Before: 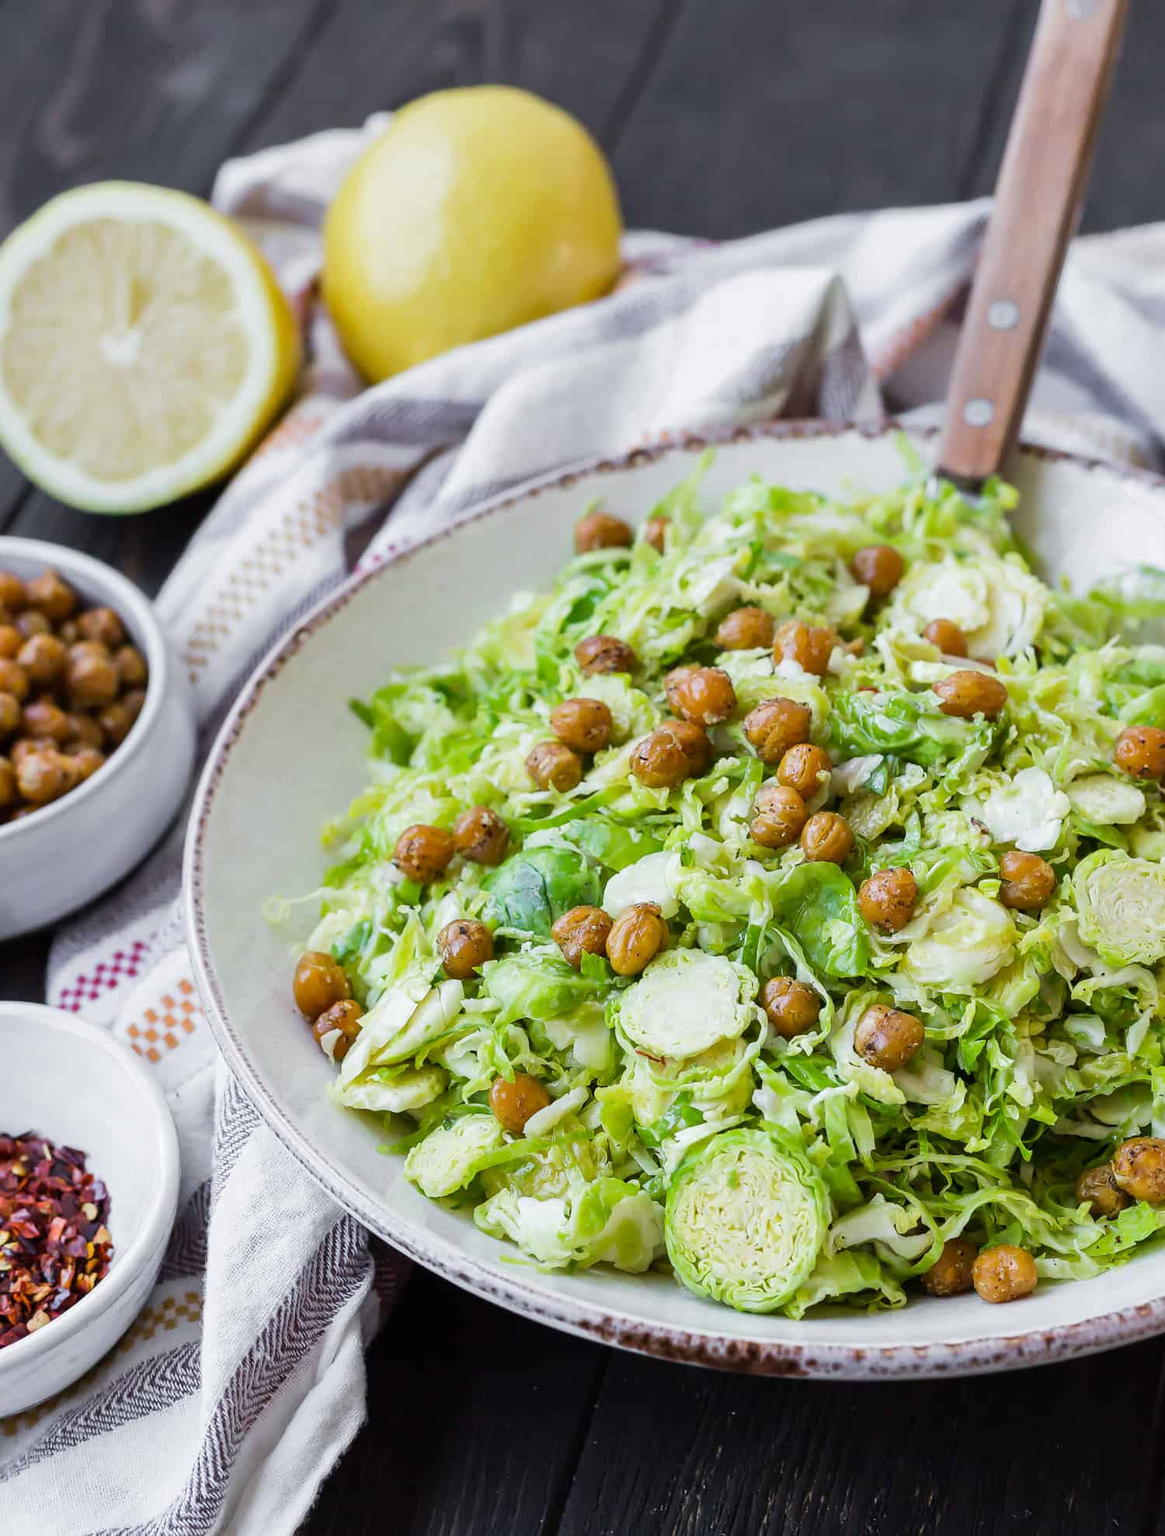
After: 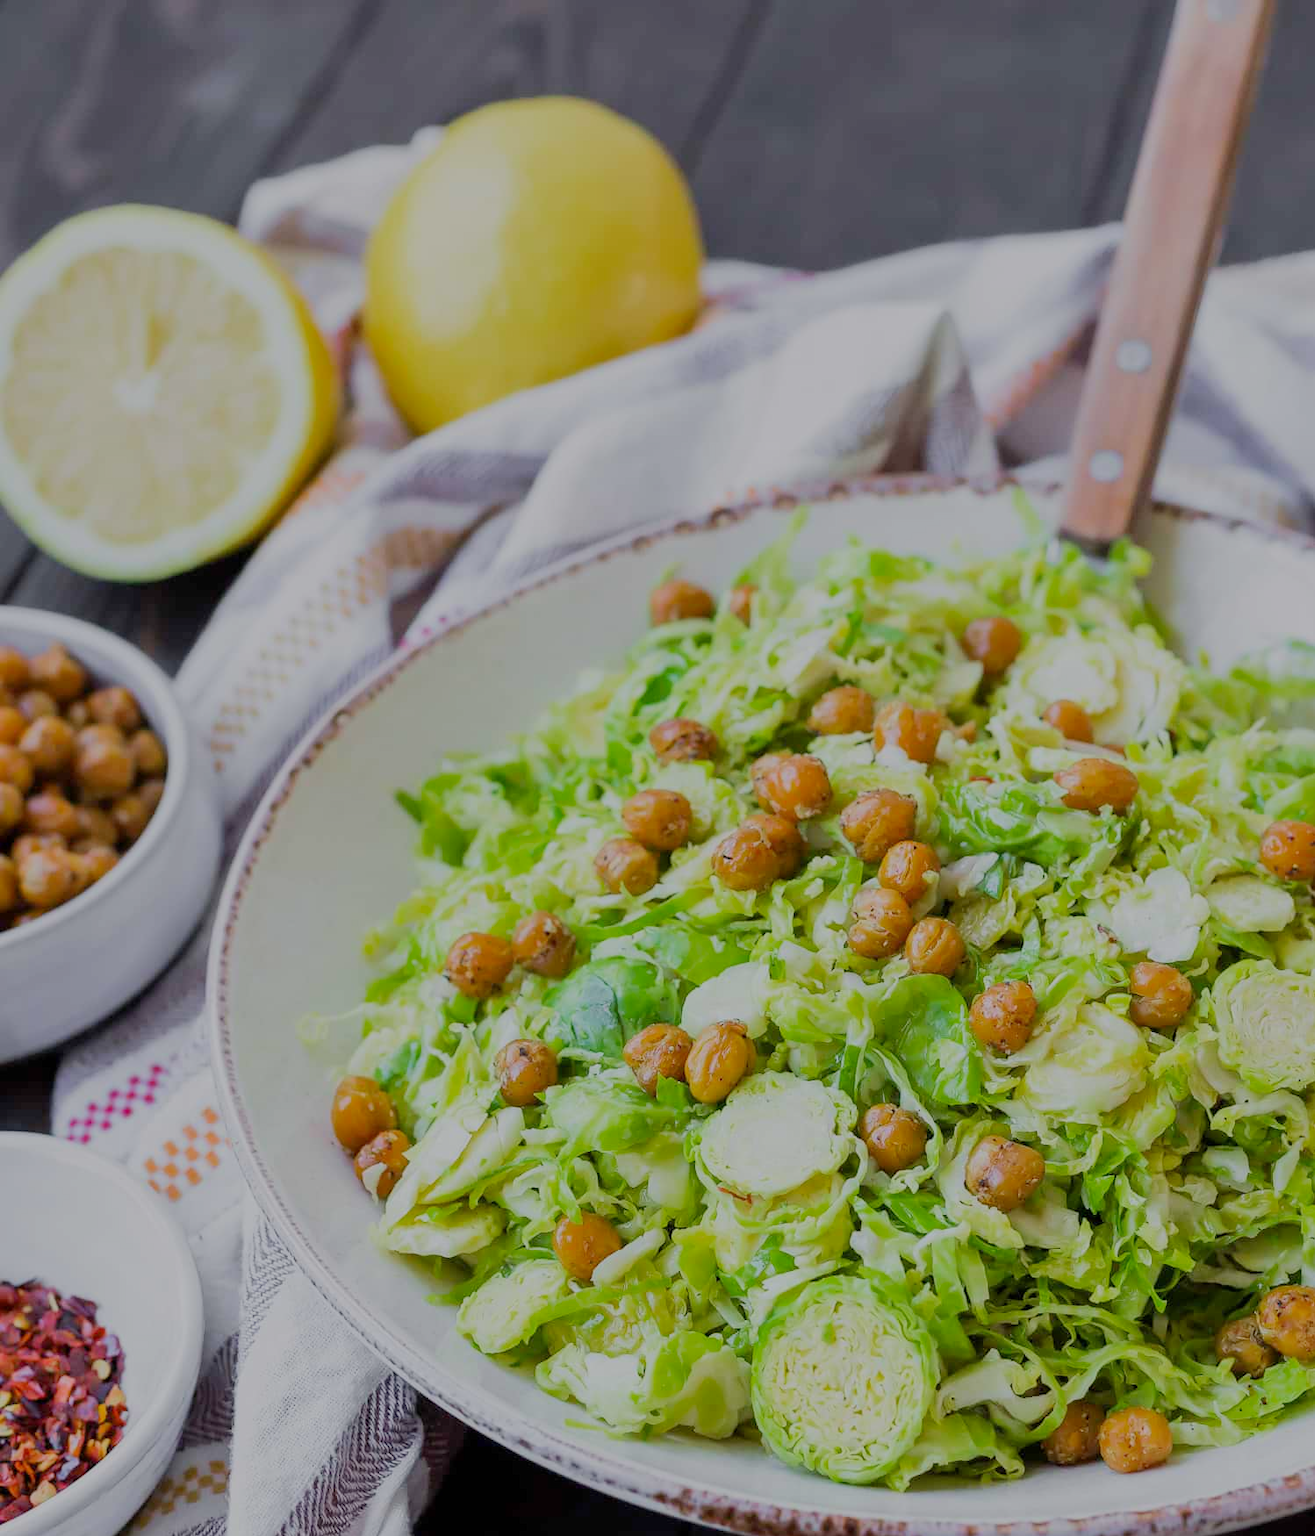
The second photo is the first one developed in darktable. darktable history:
crop and rotate: top 0%, bottom 11.49%
color balance rgb: contrast -30%
filmic rgb: black relative exposure -7.65 EV, white relative exposure 4.56 EV, hardness 3.61, color science v6 (2022)
exposure: black level correction 0.001, compensate highlight preservation false
vibrance: on, module defaults
